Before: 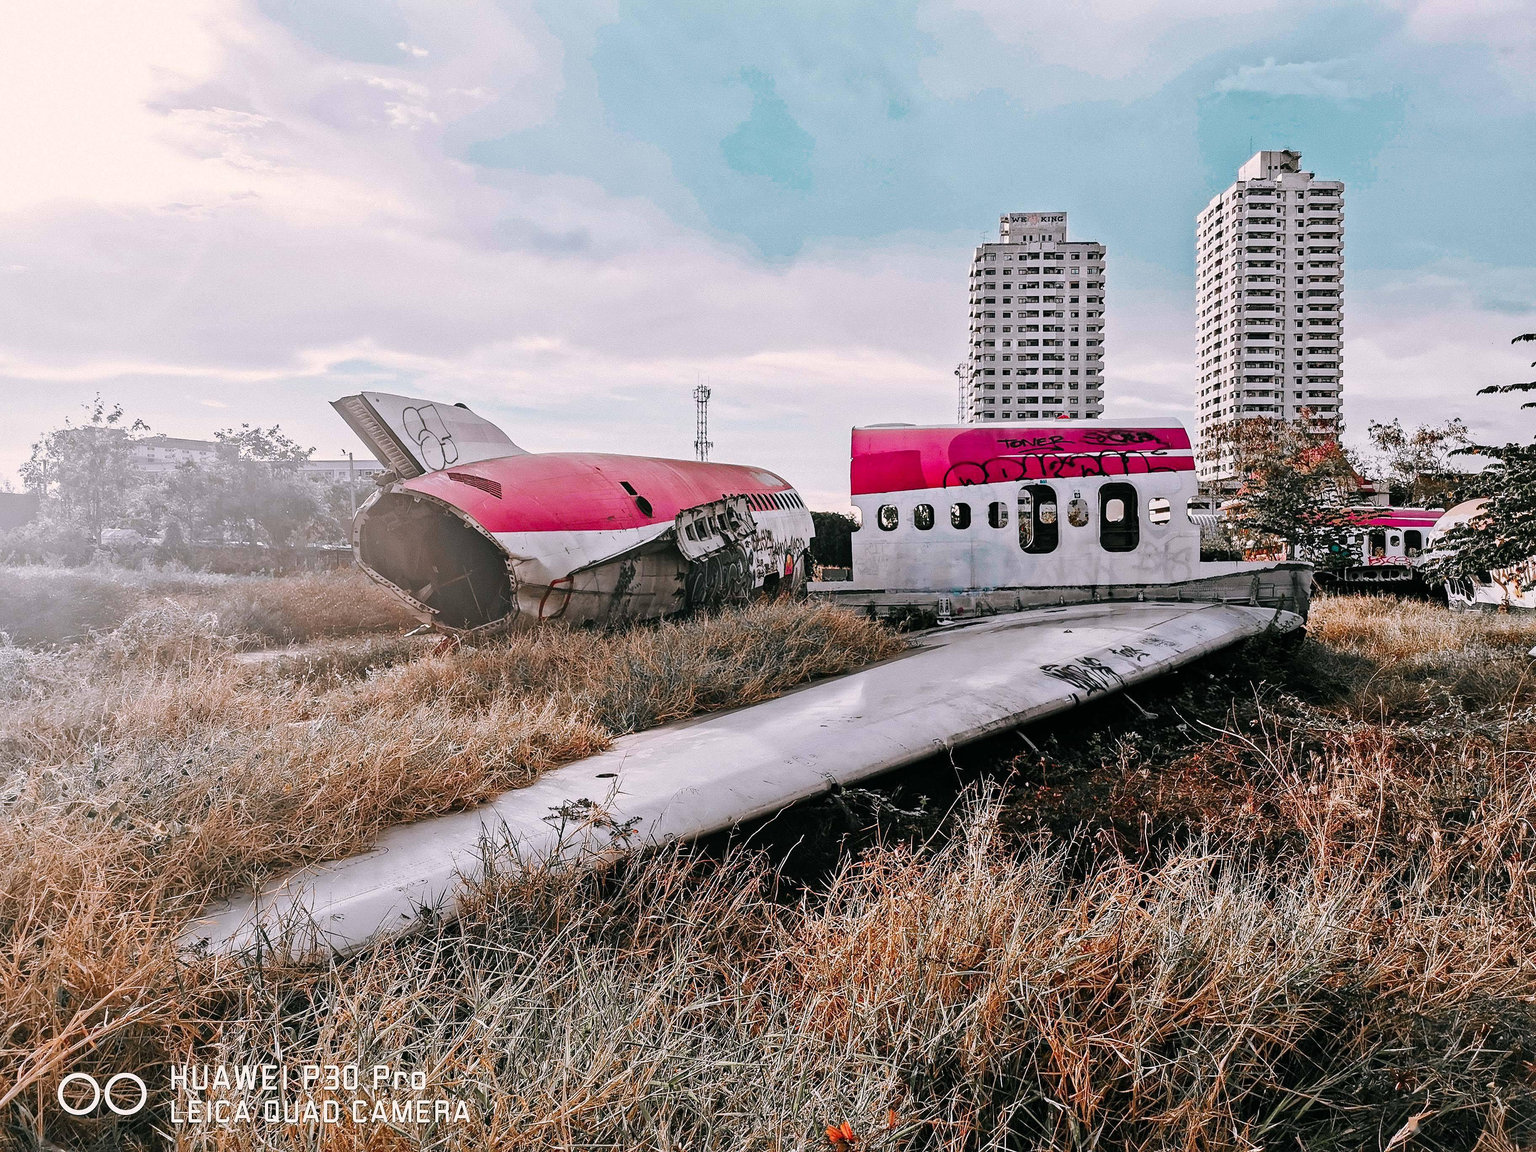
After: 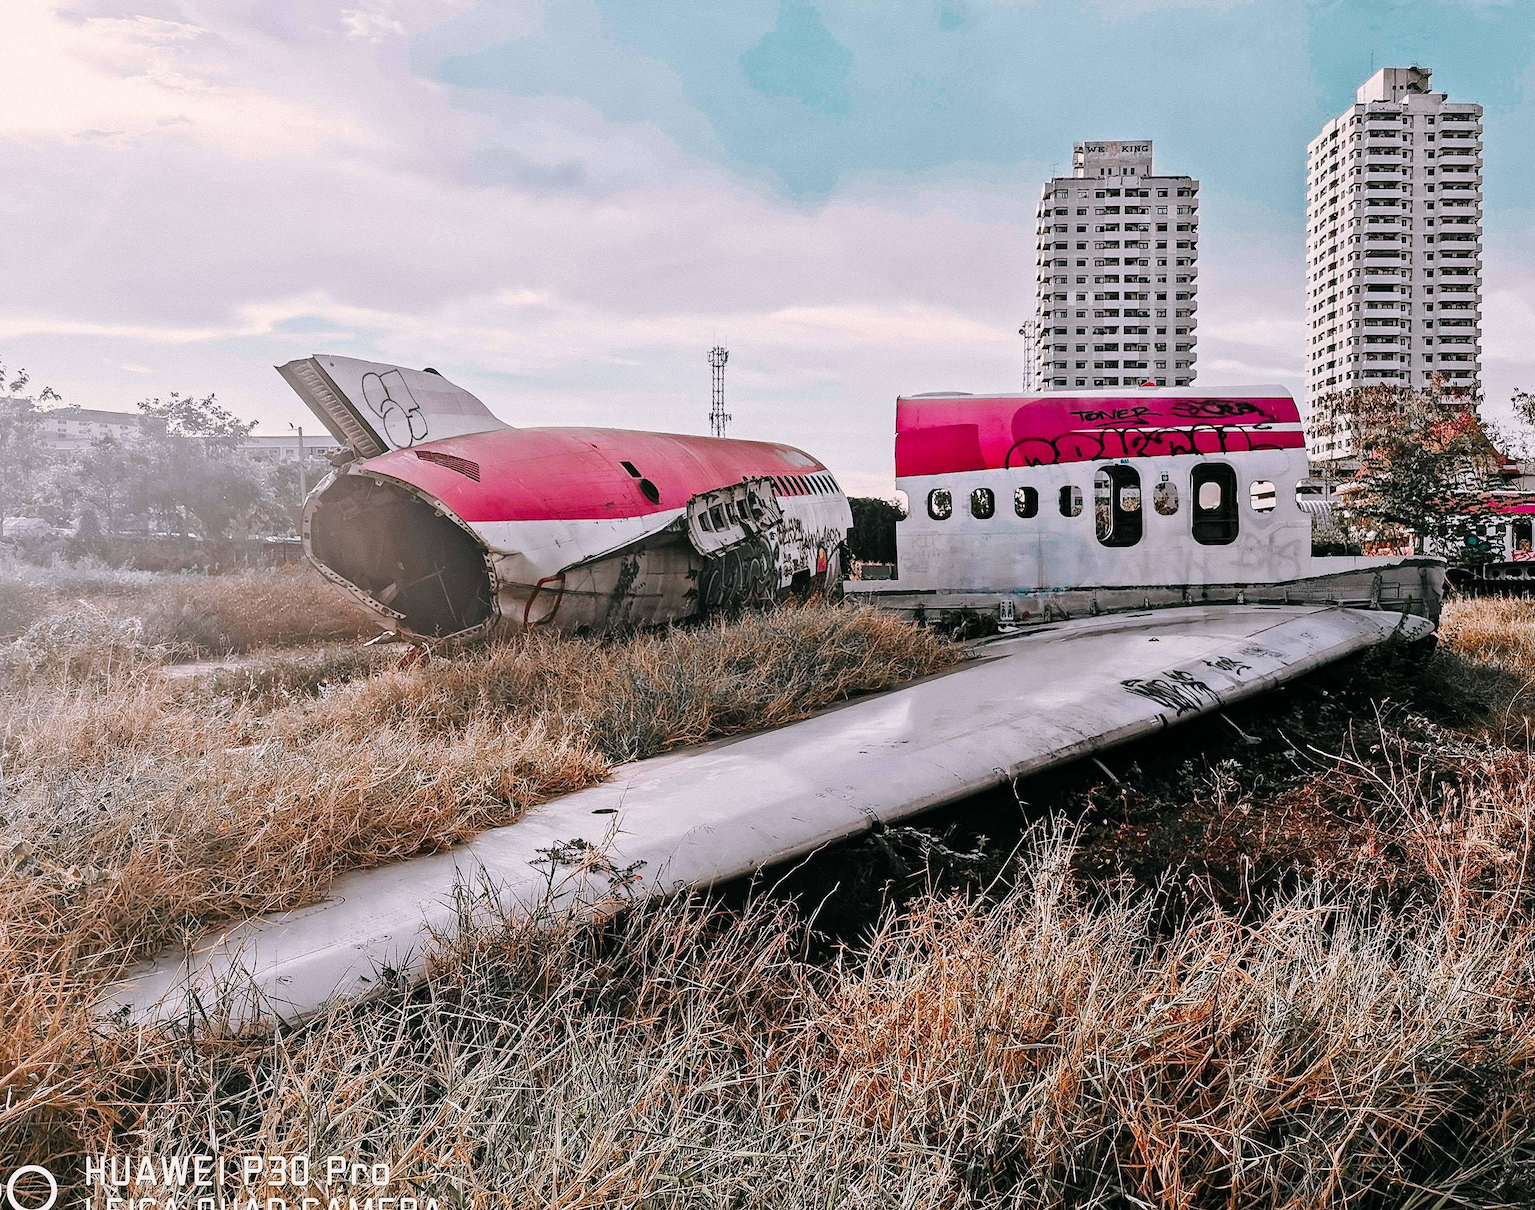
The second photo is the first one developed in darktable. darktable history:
crop: left 6.446%, top 8.188%, right 9.538%, bottom 3.548%
rotate and perspective: crop left 0, crop top 0
